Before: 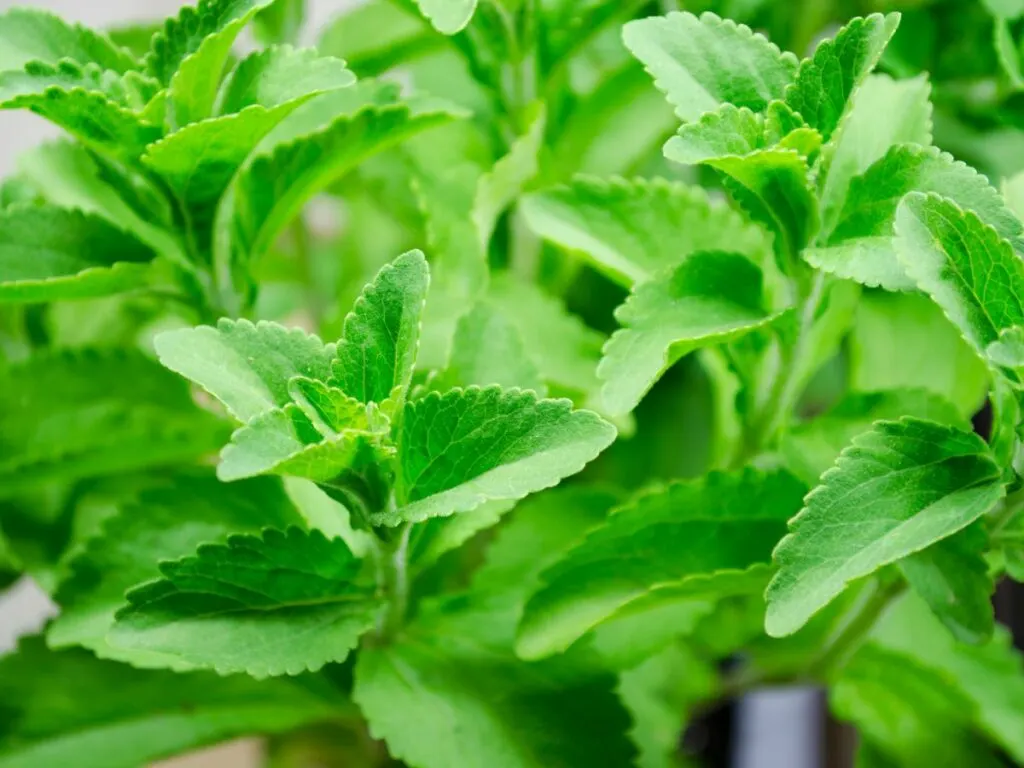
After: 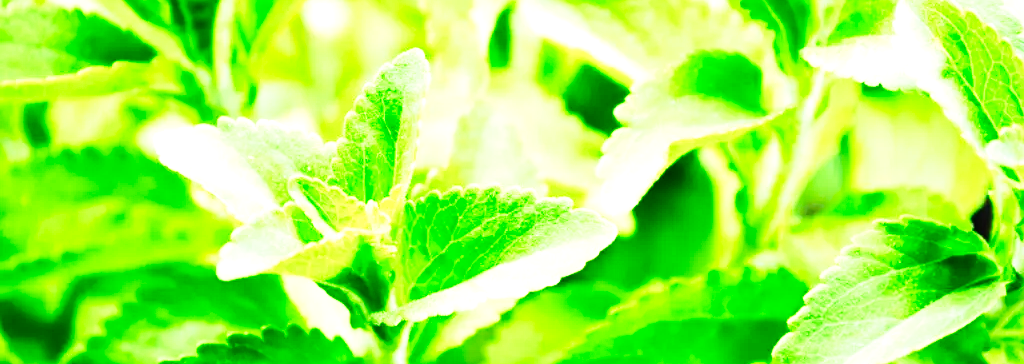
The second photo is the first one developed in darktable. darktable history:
tone equalizer: -8 EV -0.431 EV, -7 EV -0.411 EV, -6 EV -0.317 EV, -5 EV -0.233 EV, -3 EV 0.224 EV, -2 EV 0.327 EV, -1 EV 0.415 EV, +0 EV 0.412 EV, edges refinement/feathering 500, mask exposure compensation -1.57 EV, preserve details no
exposure: black level correction 0, exposure 1.103 EV, compensate exposure bias true, compensate highlight preservation false
crop and rotate: top 26.275%, bottom 26.232%
tone curve: curves: ch0 [(0, 0) (0.137, 0.063) (0.255, 0.176) (0.502, 0.502) (0.749, 0.839) (1, 1)], preserve colors none
